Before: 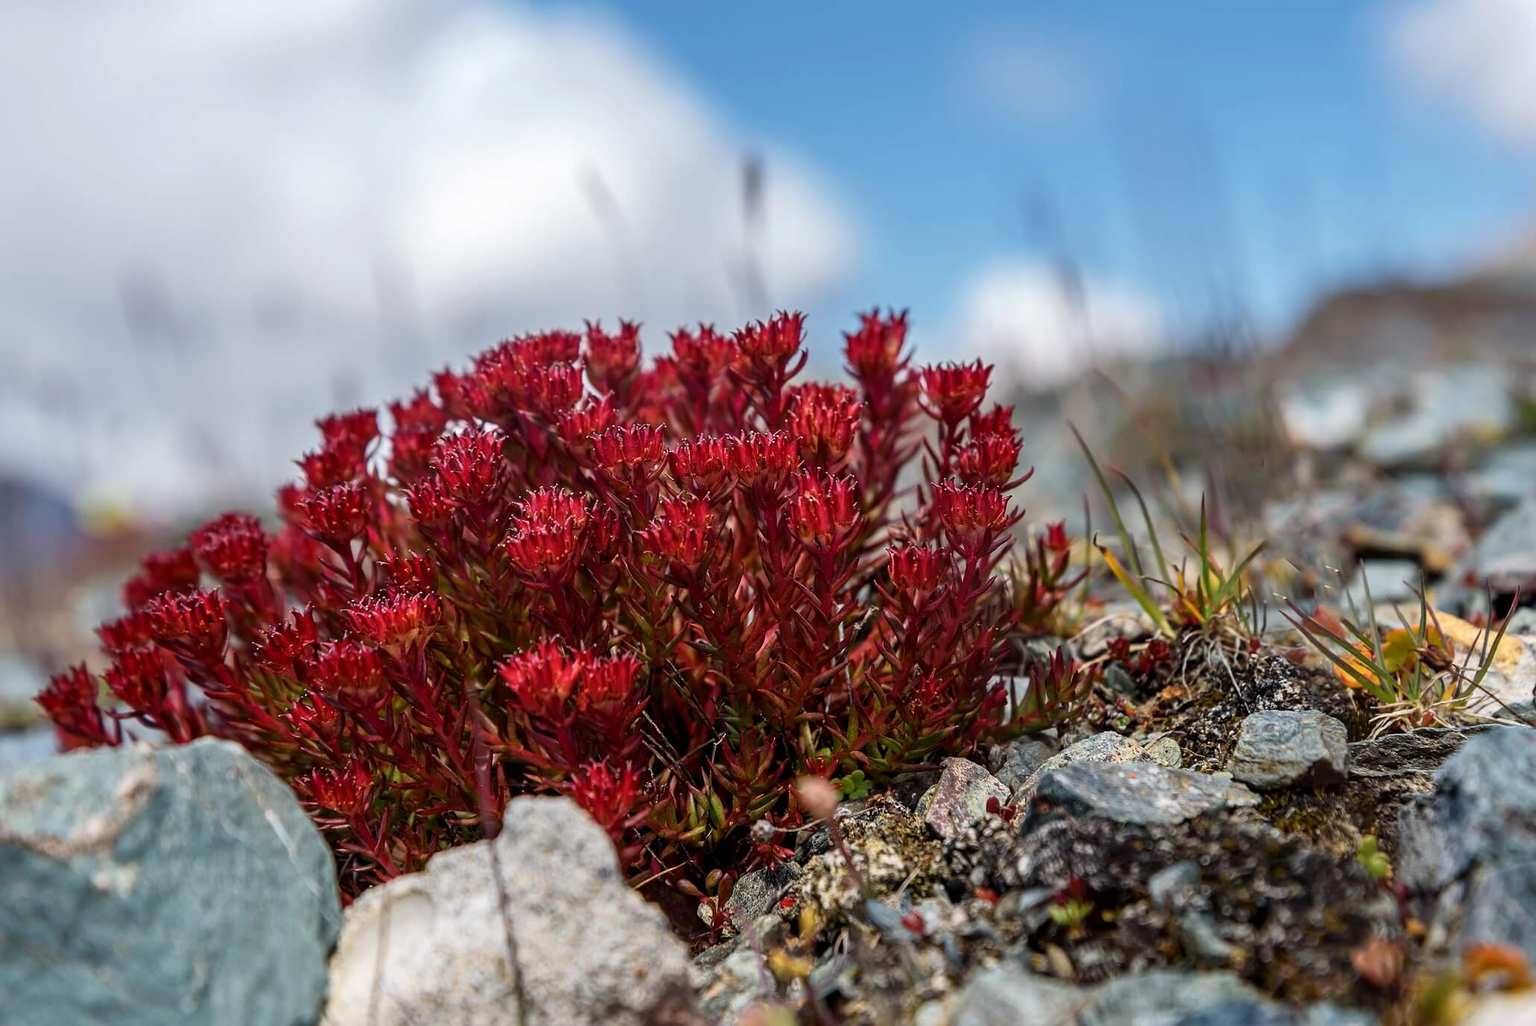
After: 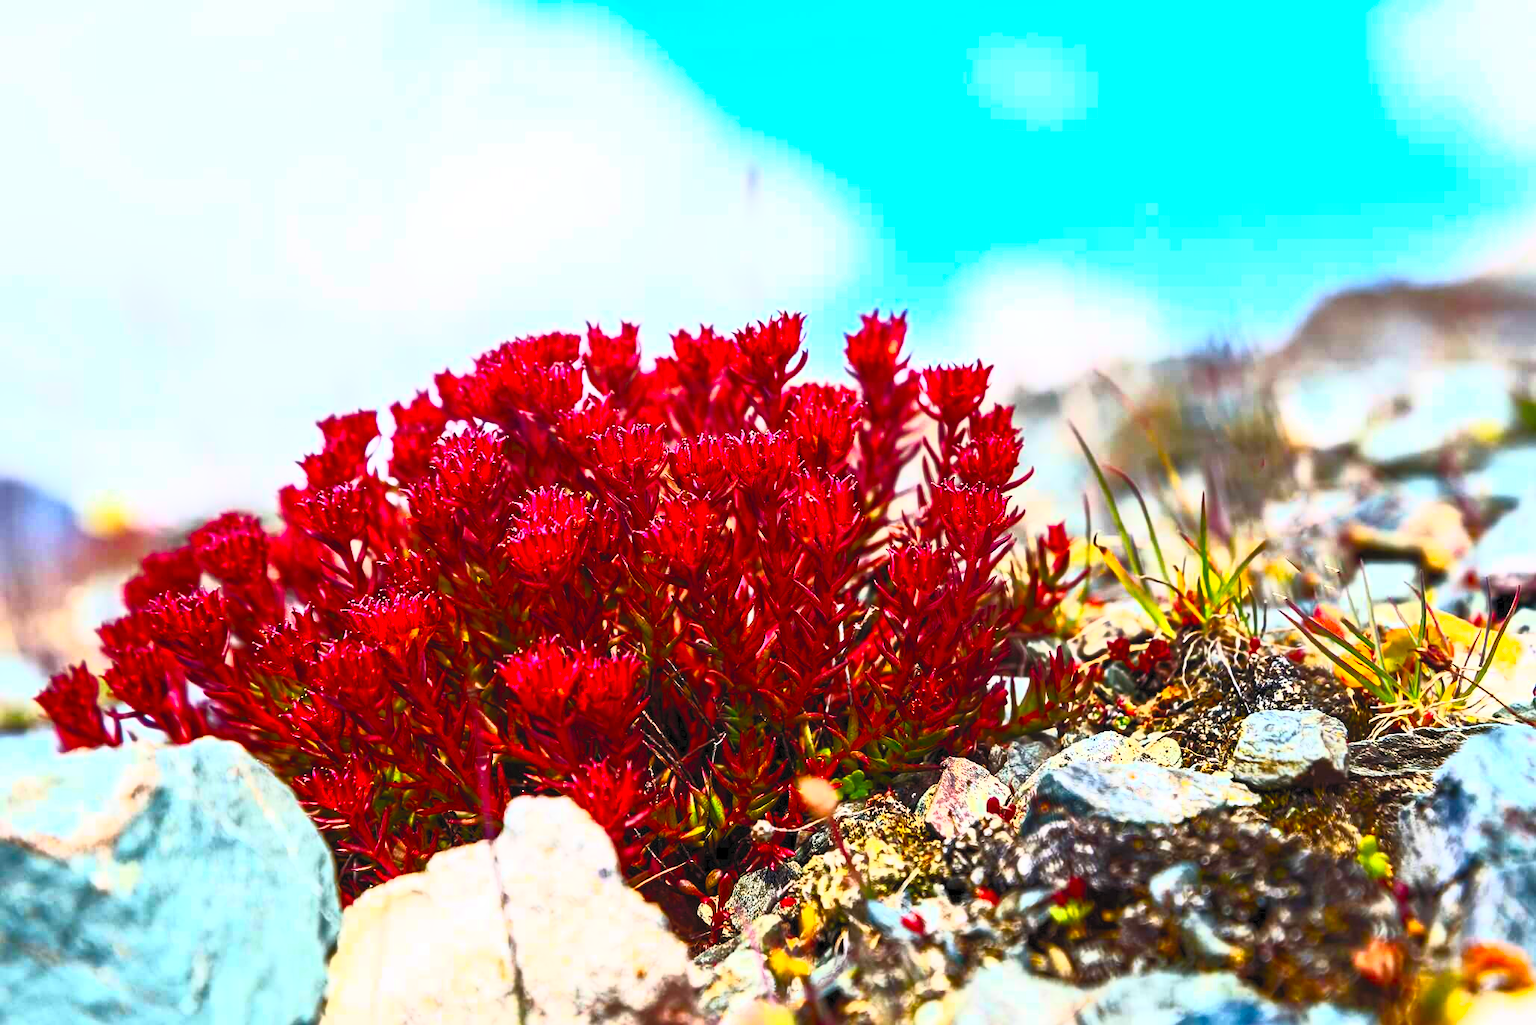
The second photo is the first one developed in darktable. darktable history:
color balance rgb: perceptual saturation grading › global saturation 25%, global vibrance 10%
contrast brightness saturation: contrast 1, brightness 1, saturation 1
